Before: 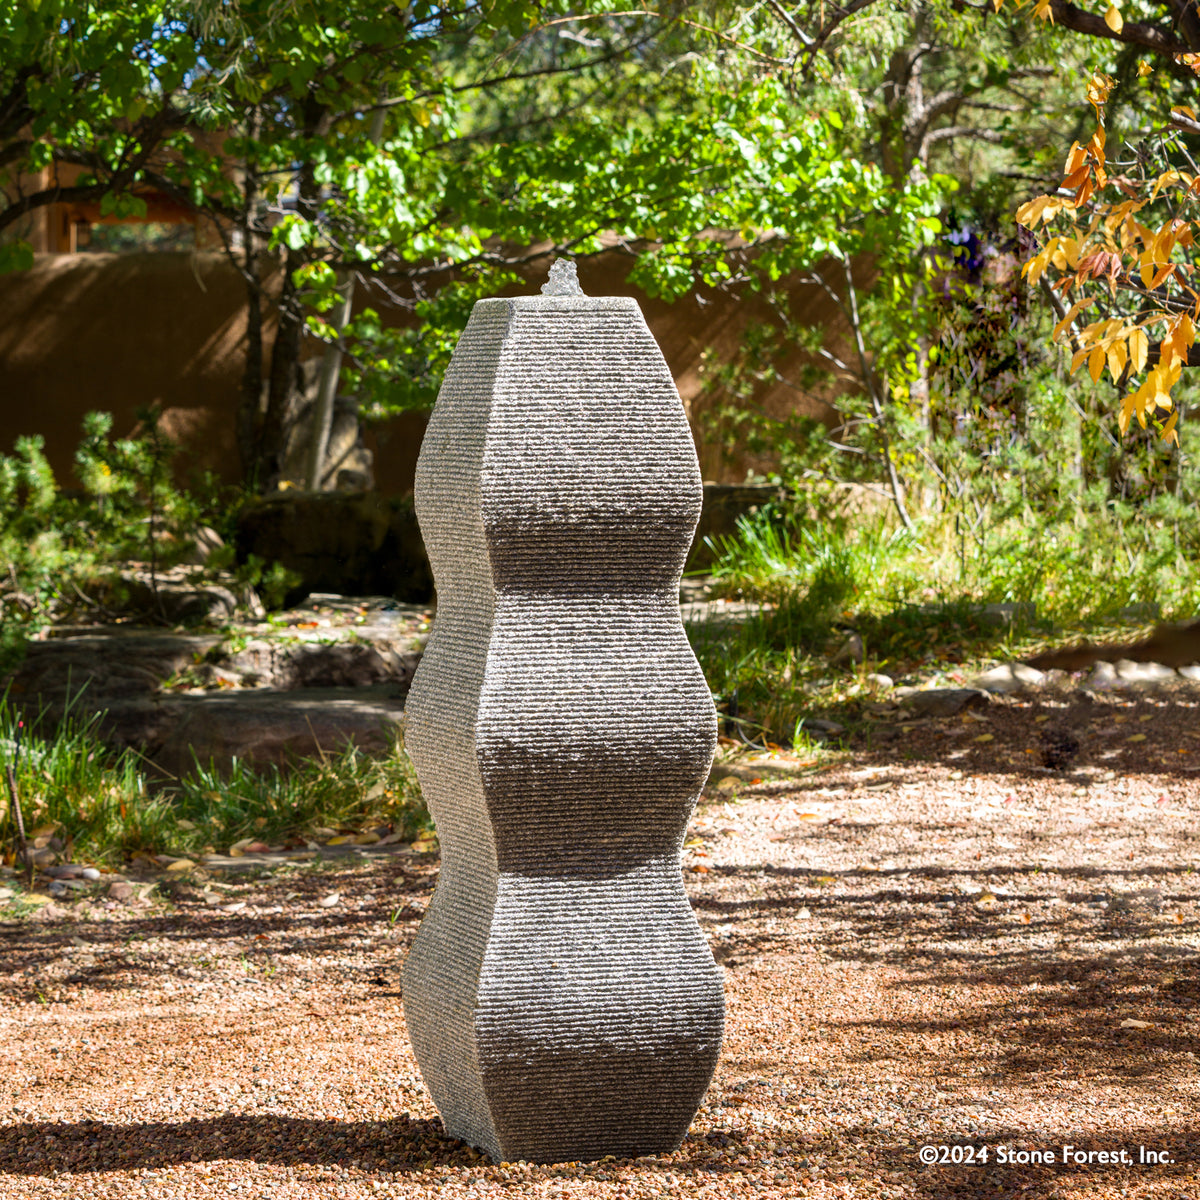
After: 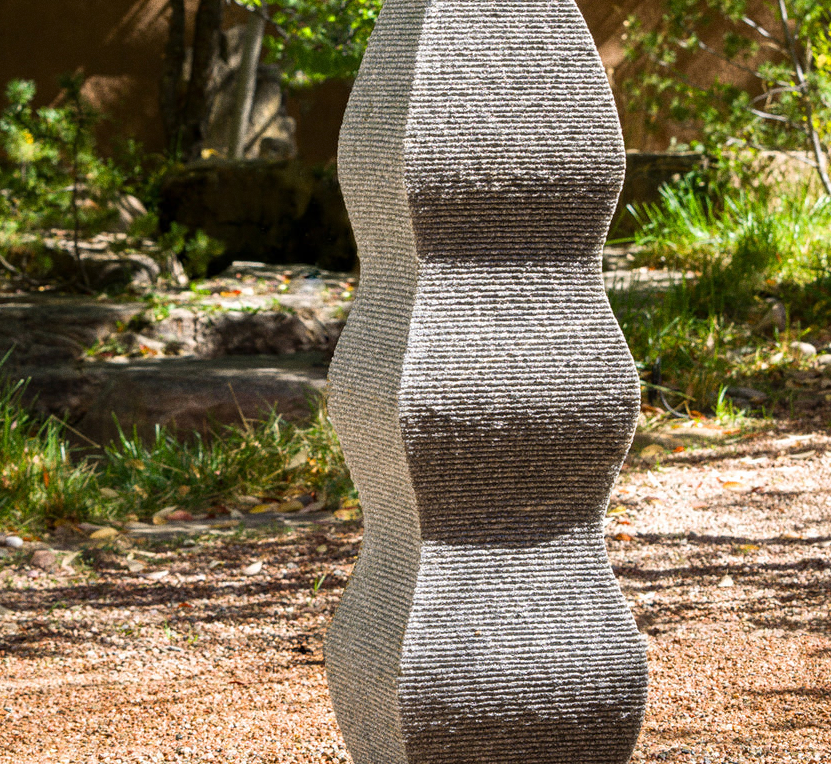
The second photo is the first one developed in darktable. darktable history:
crop: left 6.488%, top 27.668%, right 24.183%, bottom 8.656%
grain: on, module defaults
